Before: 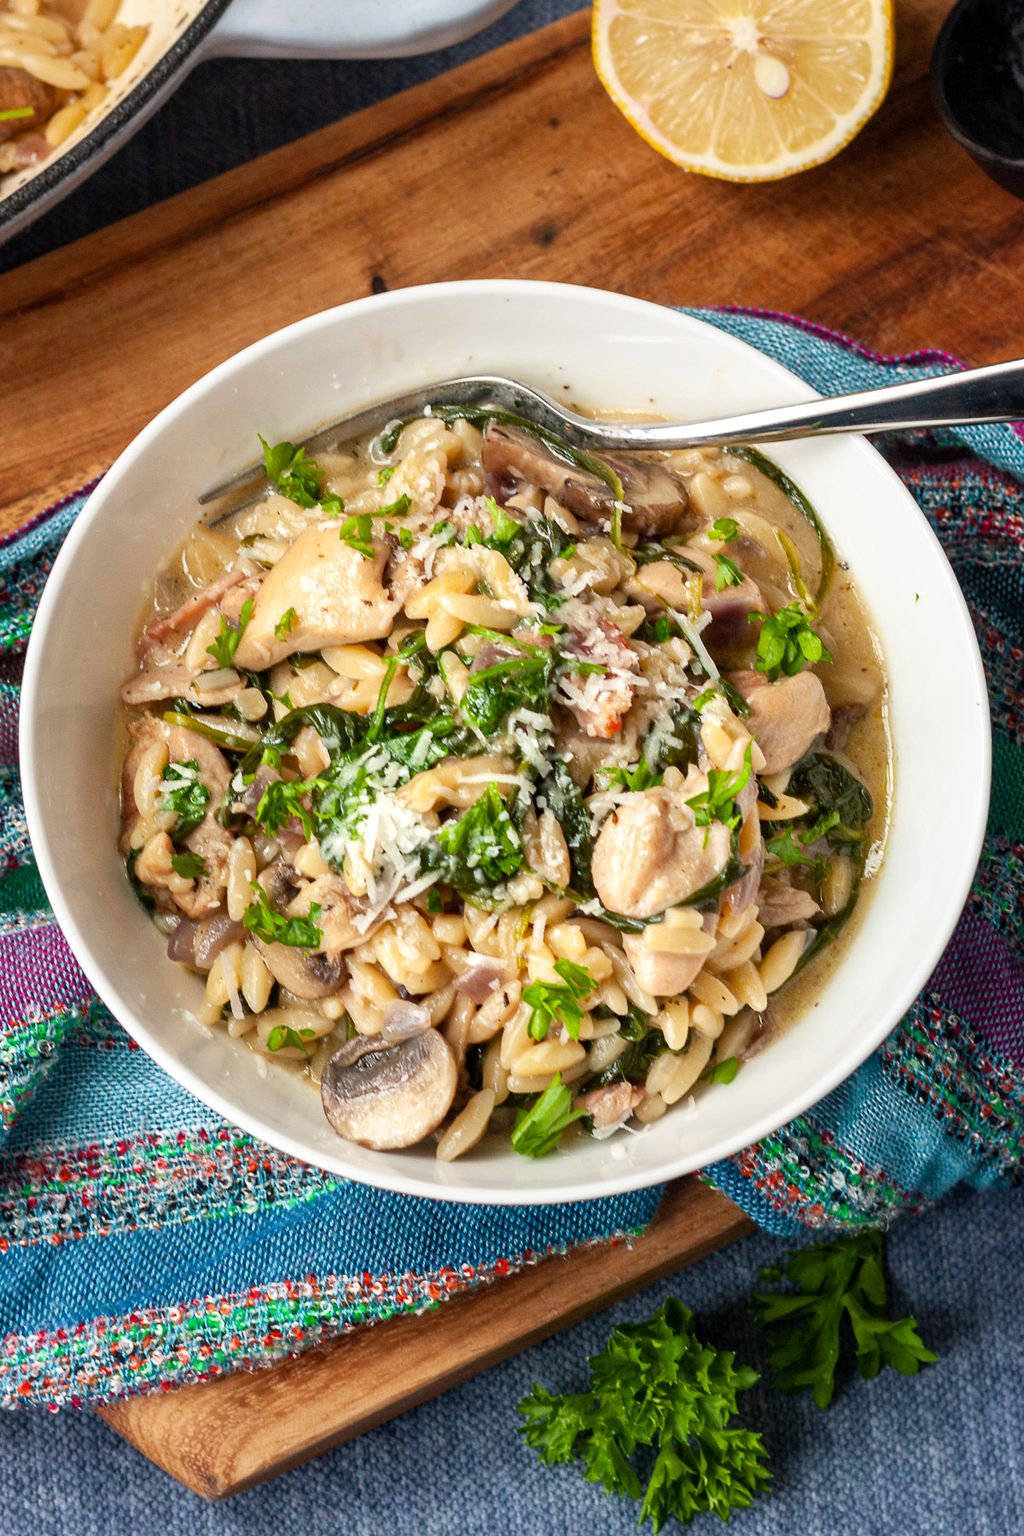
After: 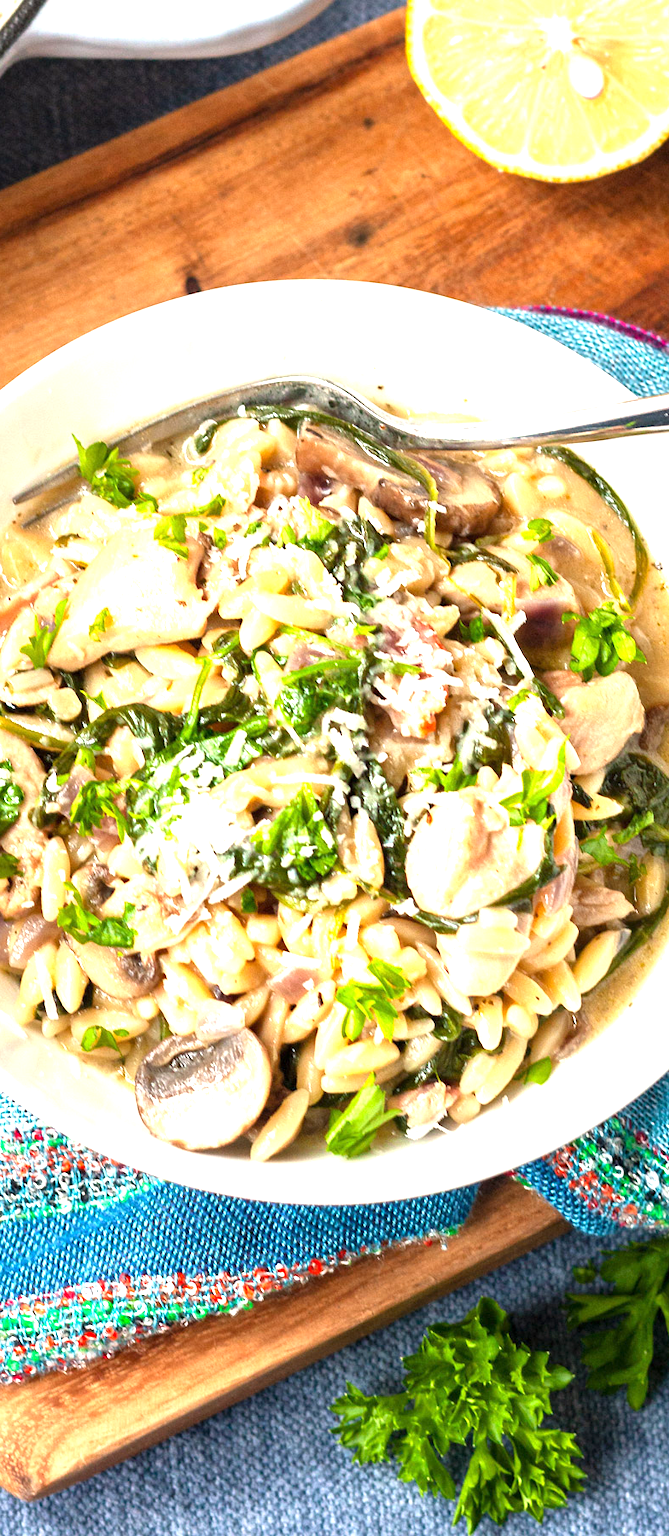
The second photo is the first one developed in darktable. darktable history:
crop and rotate: left 18.24%, right 16.423%
exposure: exposure 1.274 EV, compensate highlight preservation false
